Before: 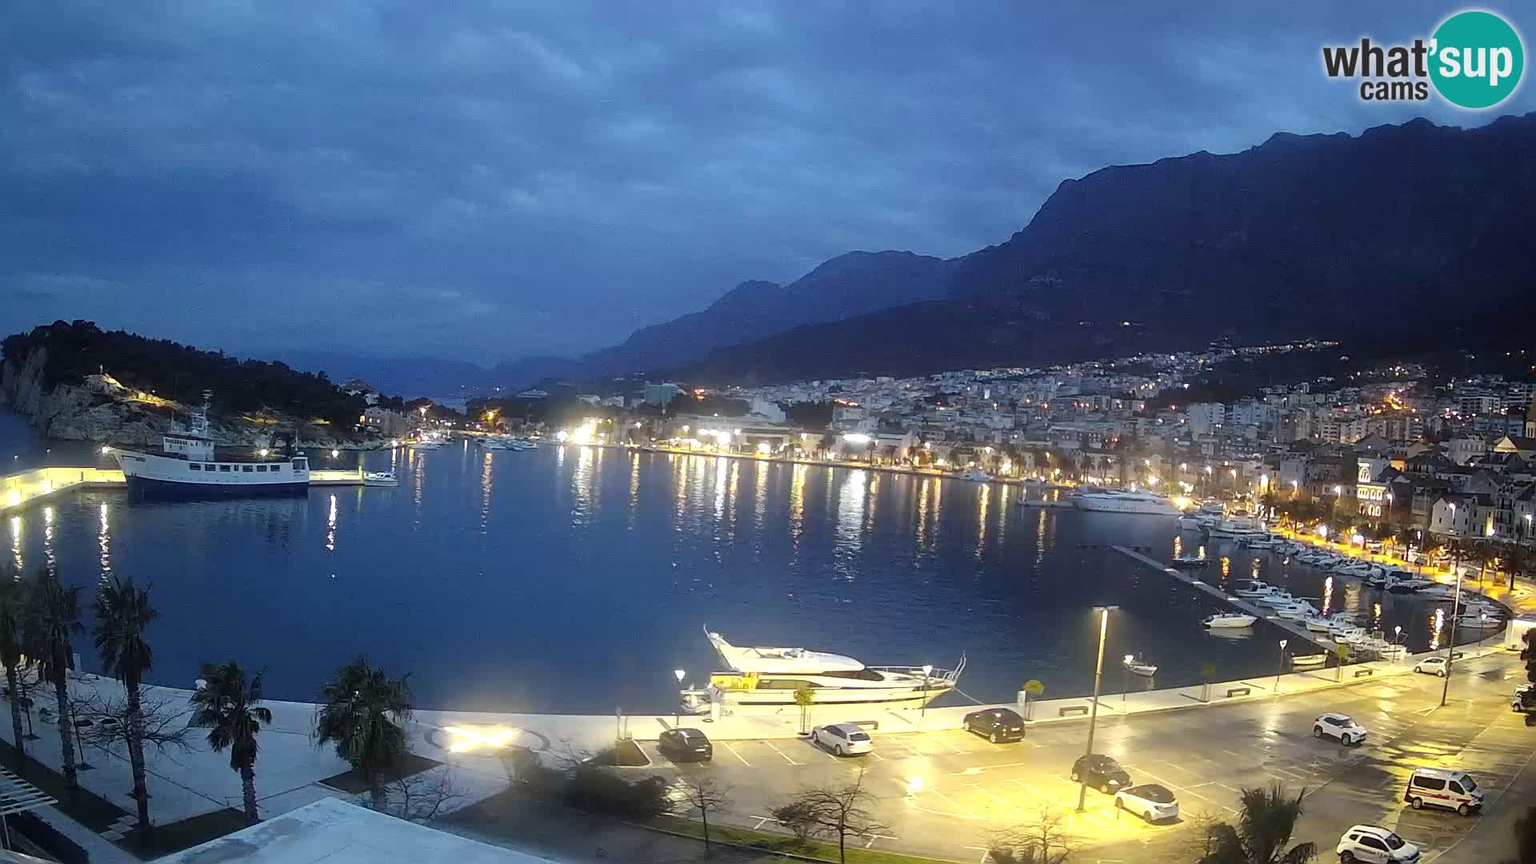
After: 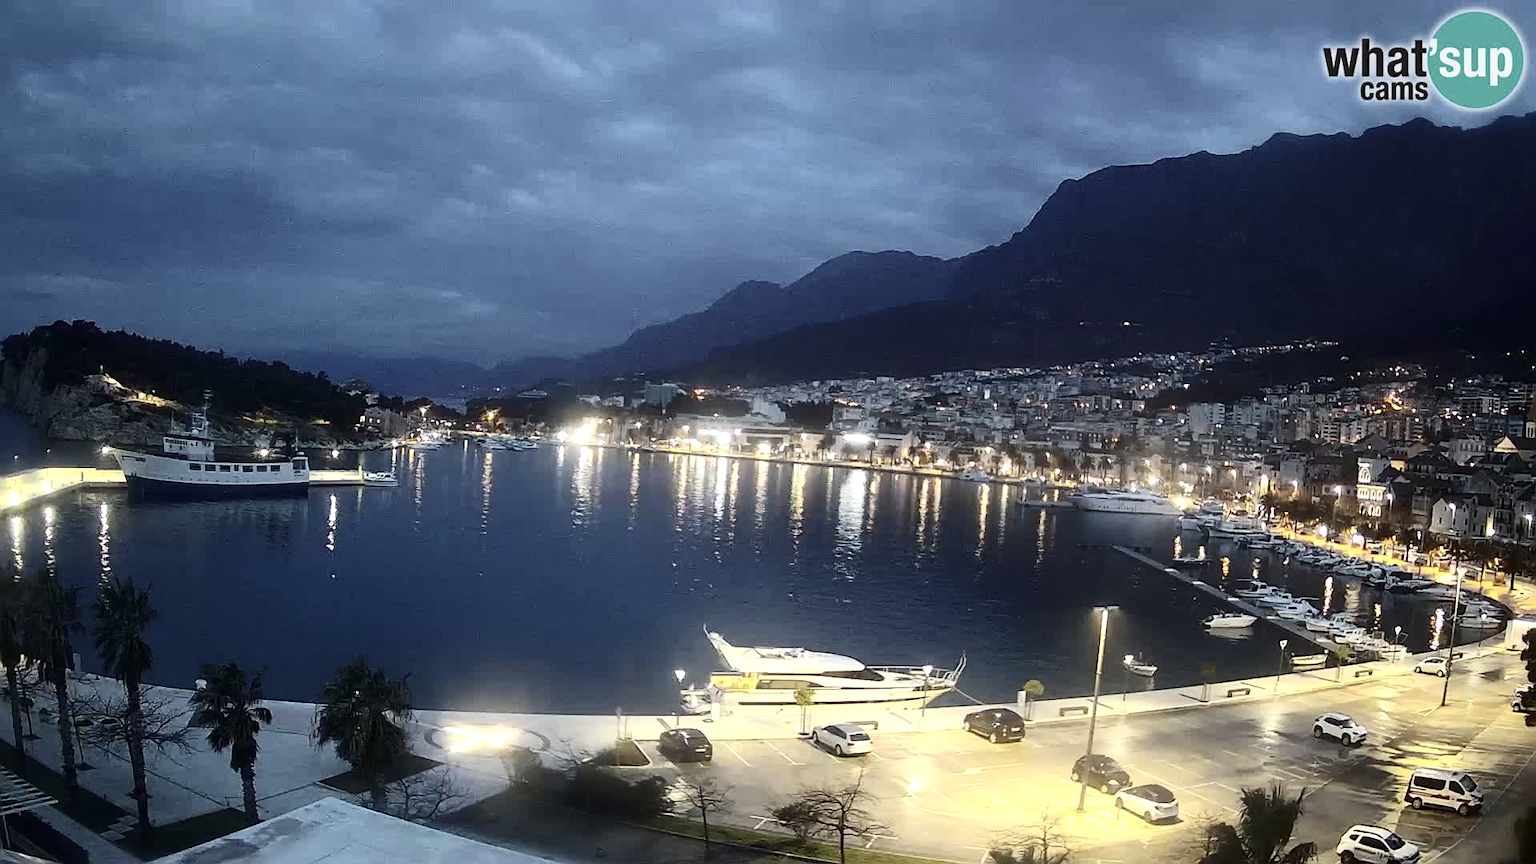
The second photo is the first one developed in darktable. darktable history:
contrast brightness saturation: contrast 0.255, saturation -0.318
exposure: exposure 0.014 EV, compensate exposure bias true, compensate highlight preservation false
color calibration: illuminant same as pipeline (D50), adaptation XYZ, x 0.347, y 0.358, temperature 5022.21 K
